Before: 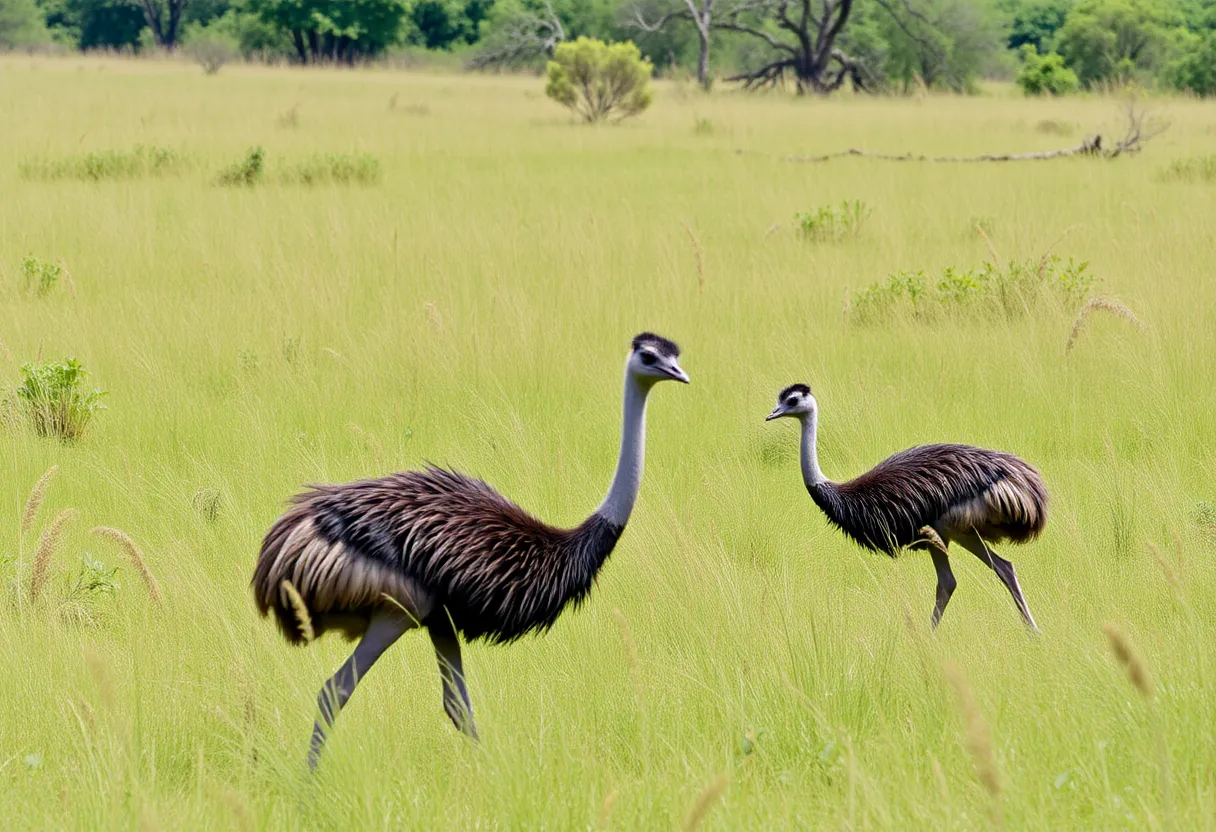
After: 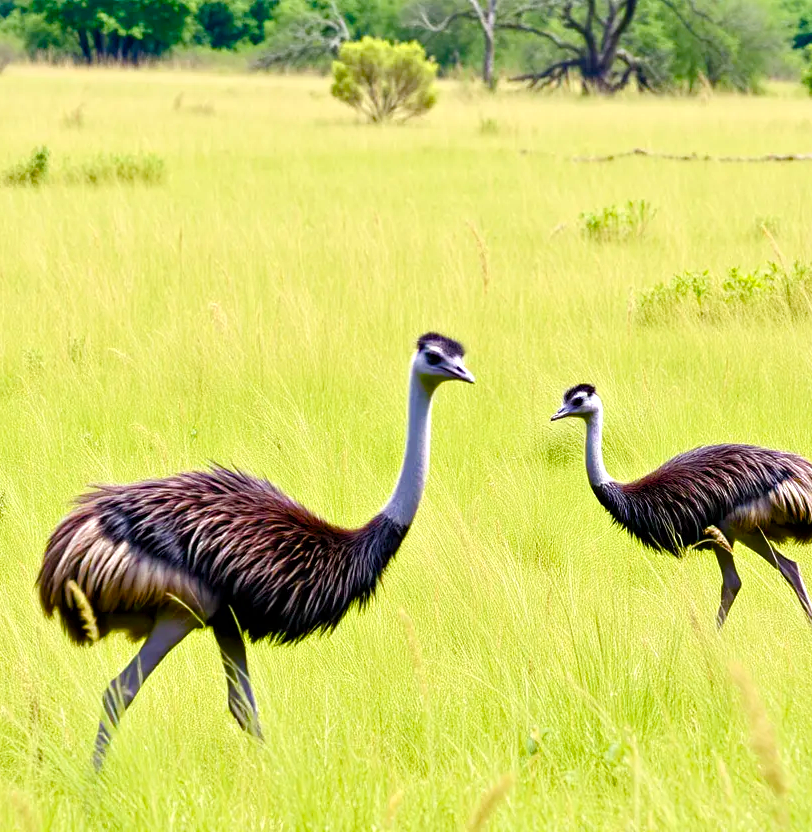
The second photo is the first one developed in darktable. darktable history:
crop and rotate: left 17.732%, right 15.423%
color balance rgb: linear chroma grading › shadows -2.2%, linear chroma grading › highlights -15%, linear chroma grading › global chroma -10%, linear chroma grading › mid-tones -10%, perceptual saturation grading › global saturation 45%, perceptual saturation grading › highlights -50%, perceptual saturation grading › shadows 30%, perceptual brilliance grading › global brilliance 18%, global vibrance 45%
